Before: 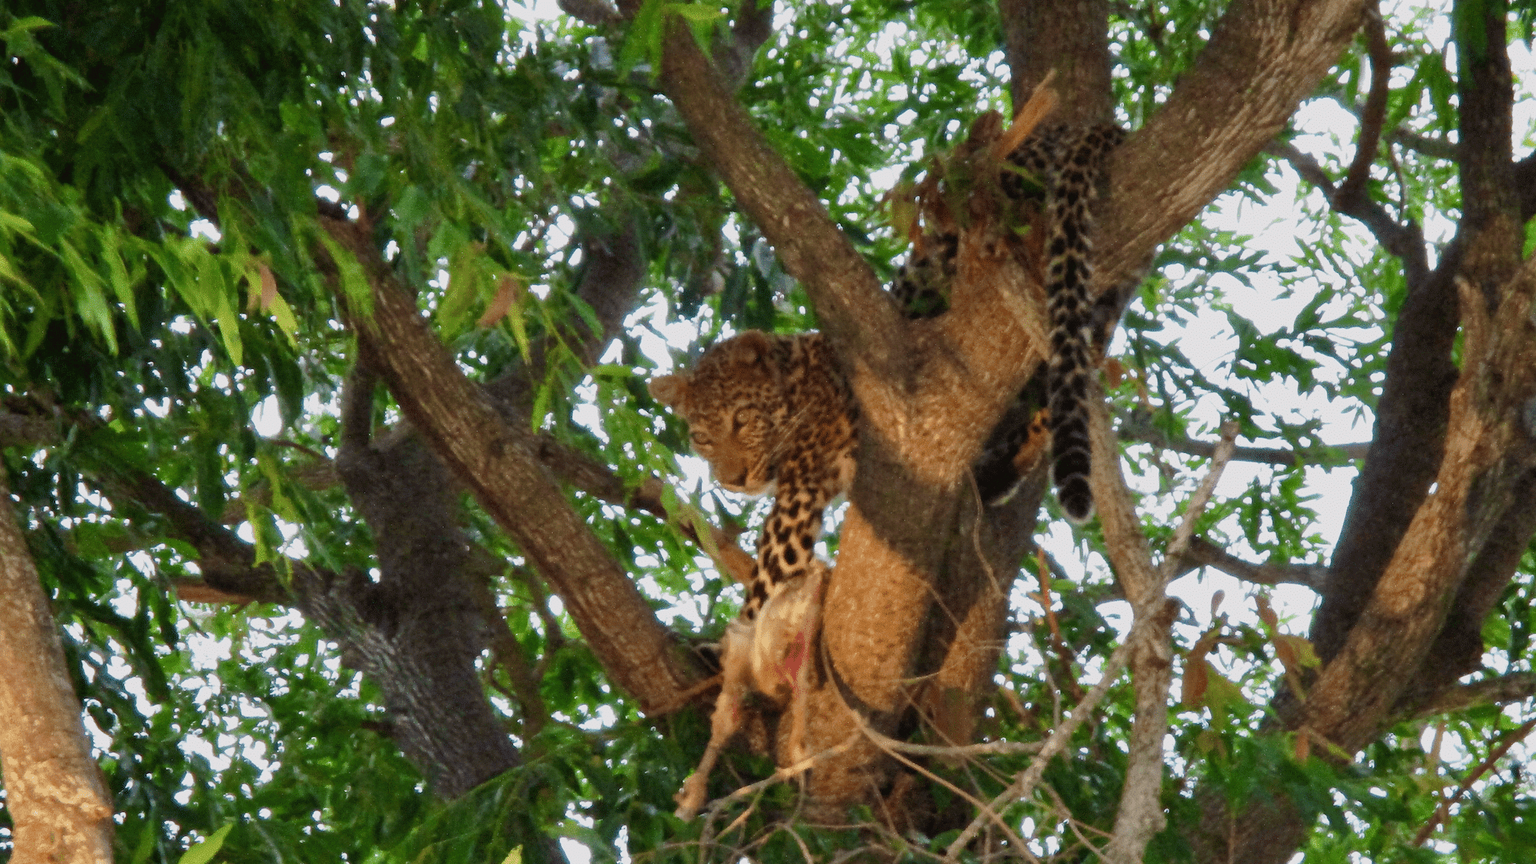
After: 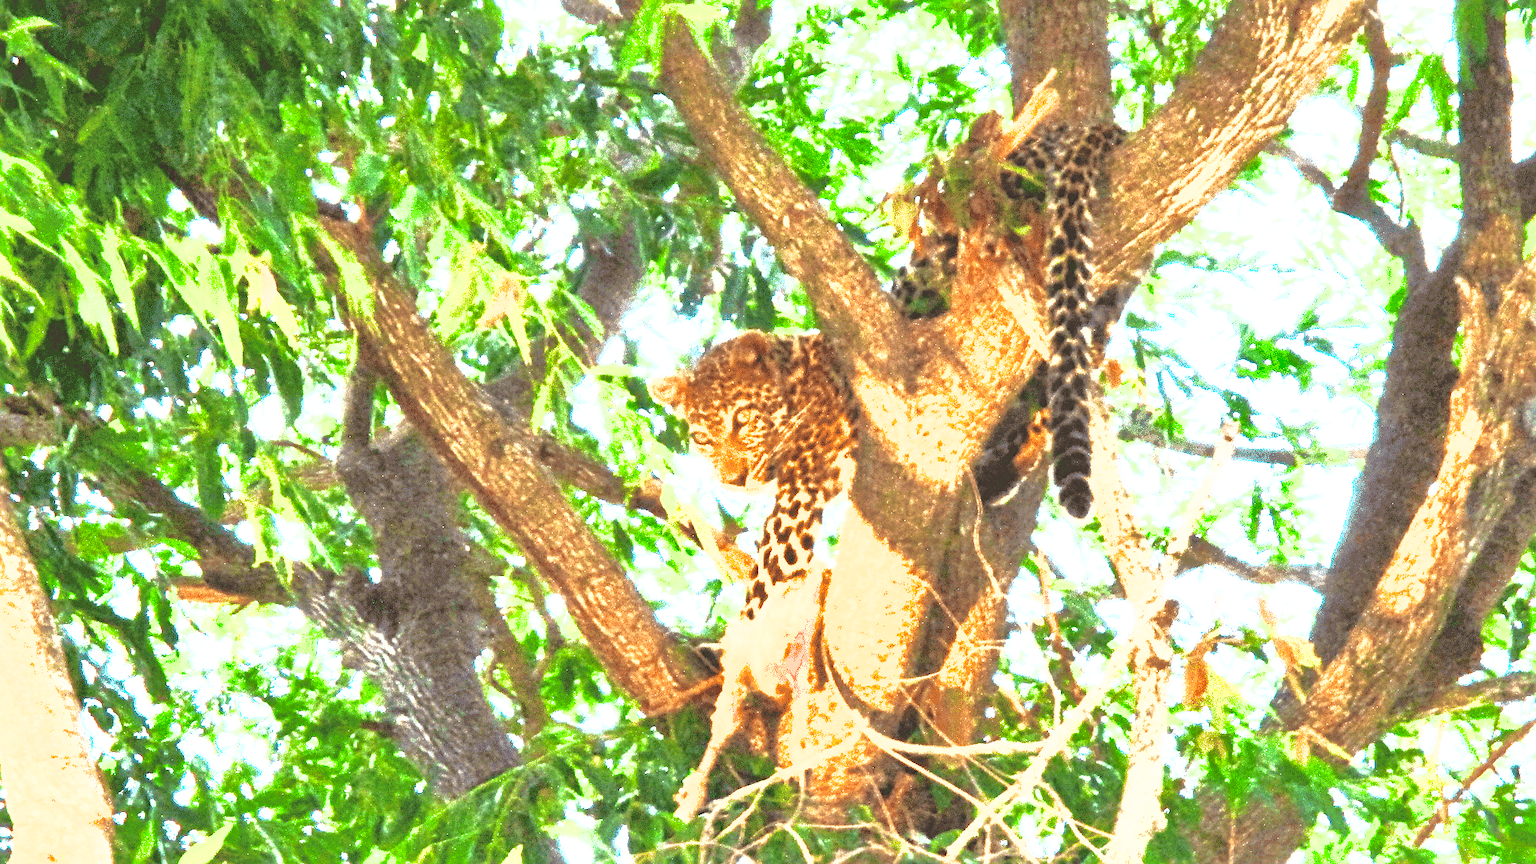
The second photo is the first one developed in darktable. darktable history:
shadows and highlights: on, module defaults
exposure: exposure 3 EV, compensate highlight preservation false
sharpen: radius 2.529, amount 0.323
